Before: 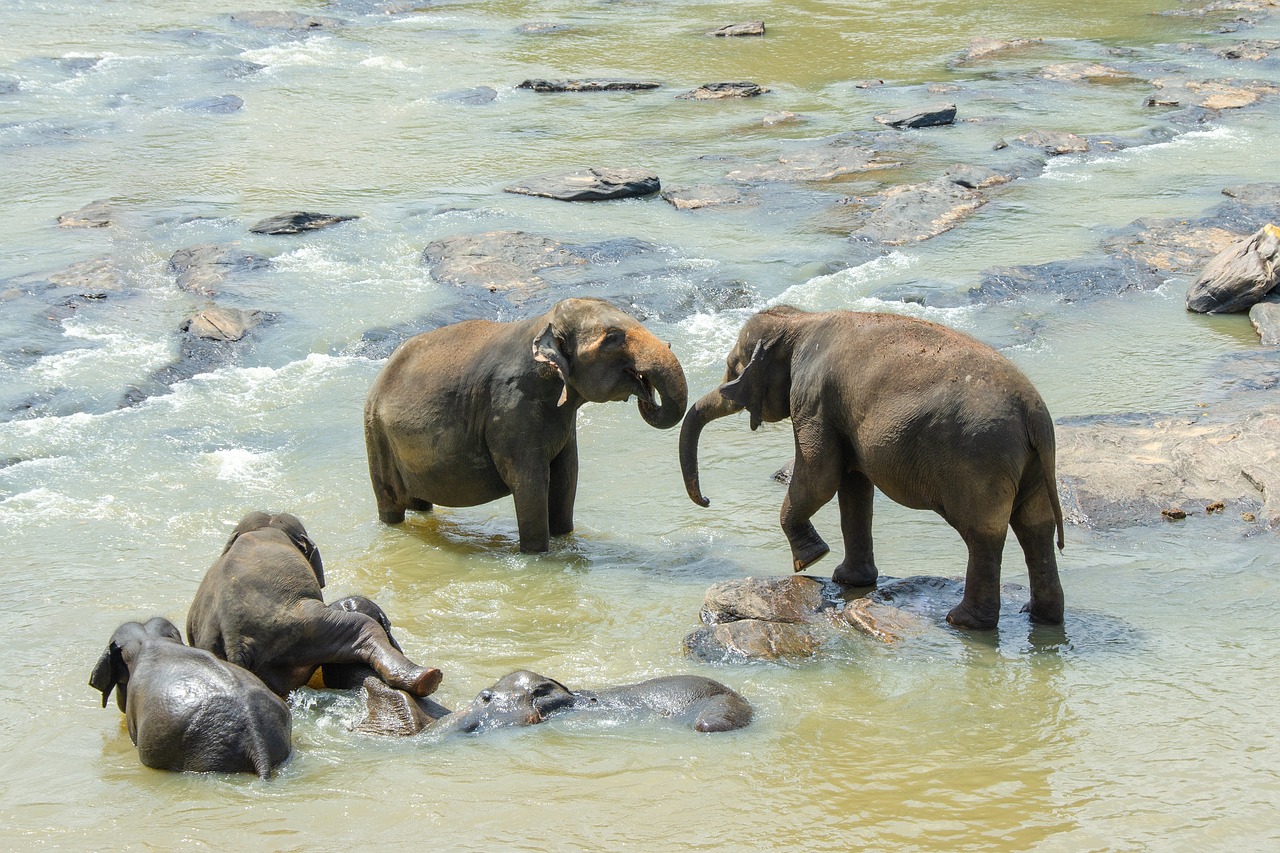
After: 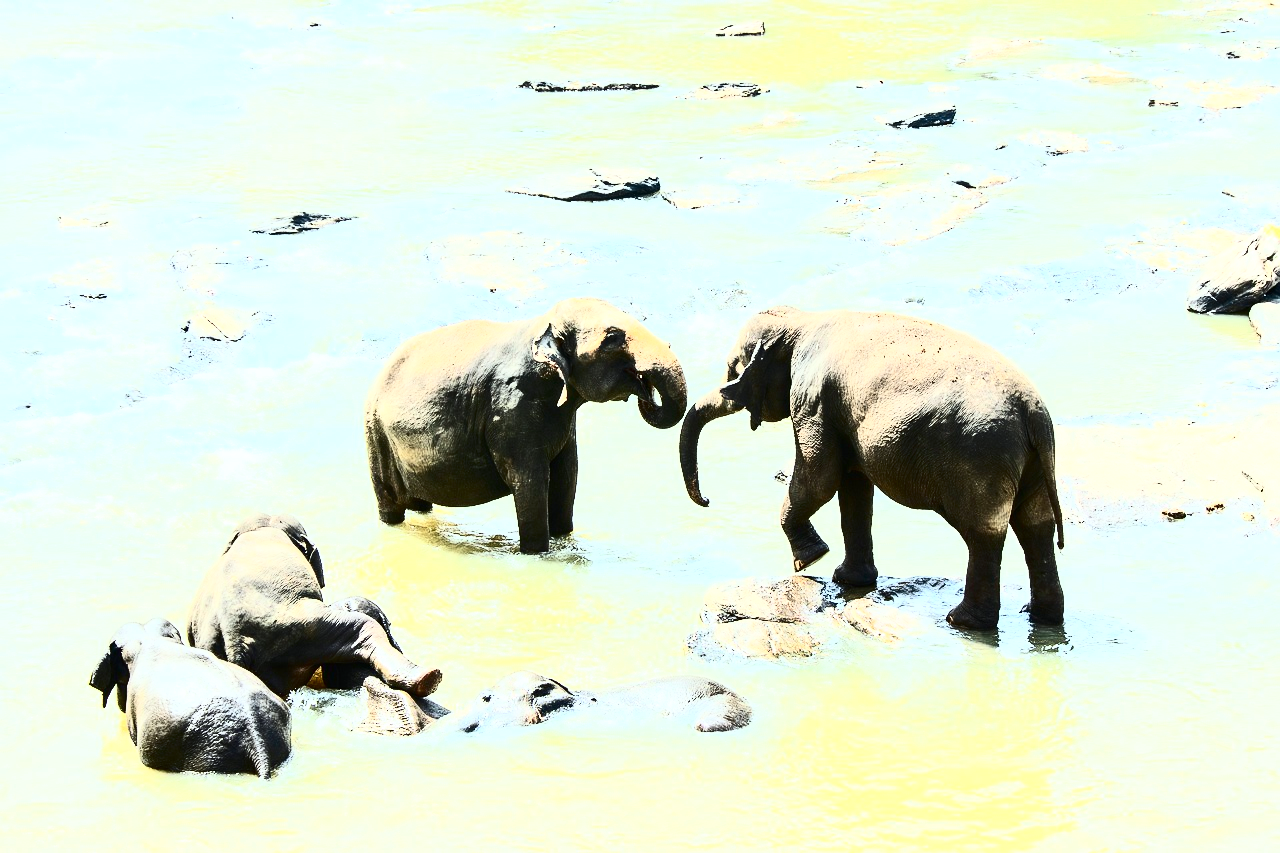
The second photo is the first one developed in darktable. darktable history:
color calibration: illuminant Planckian (black body), x 0.351, y 0.352, temperature 4794.27 K
contrast brightness saturation: contrast 0.93, brightness 0.2
exposure: black level correction 0, exposure 0.9 EV, compensate highlight preservation false
